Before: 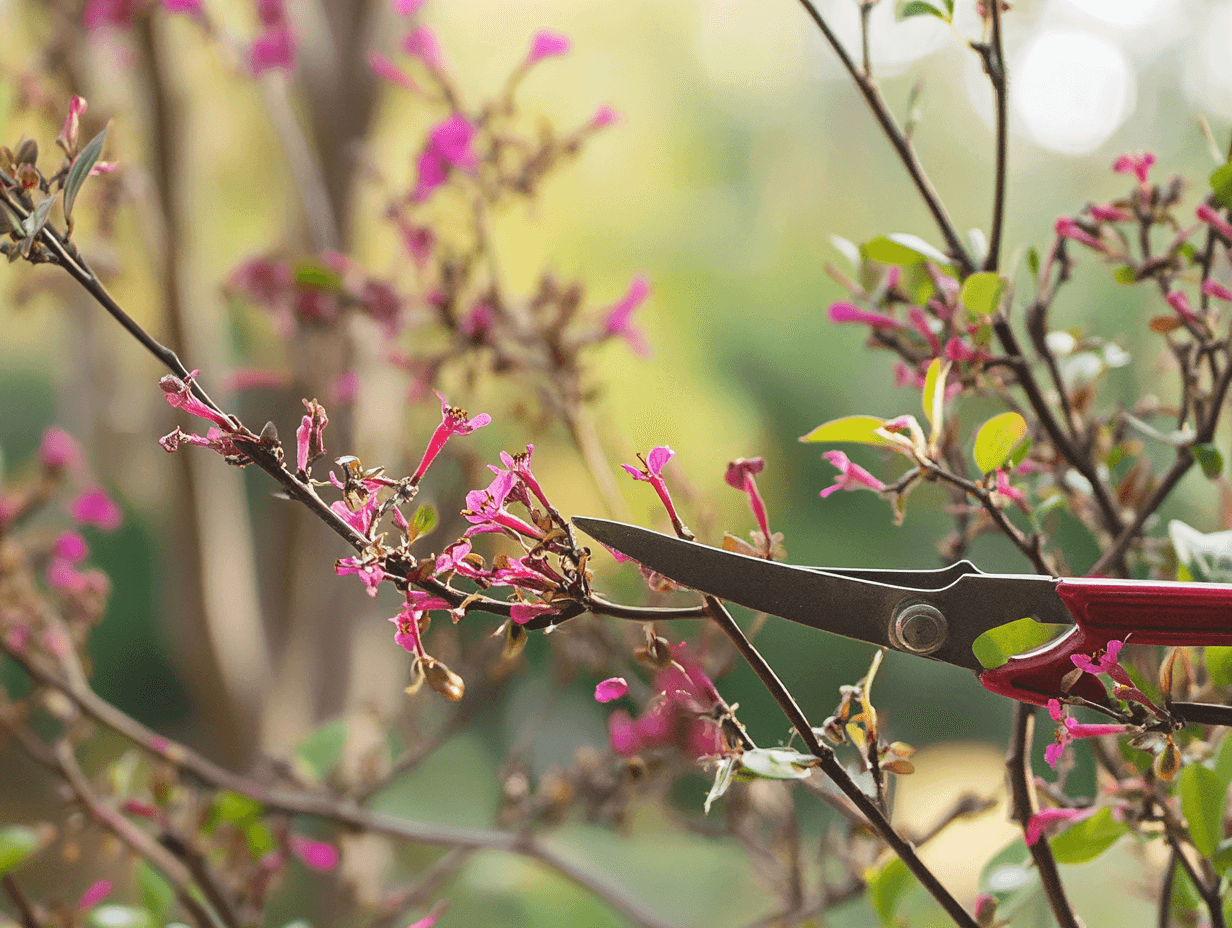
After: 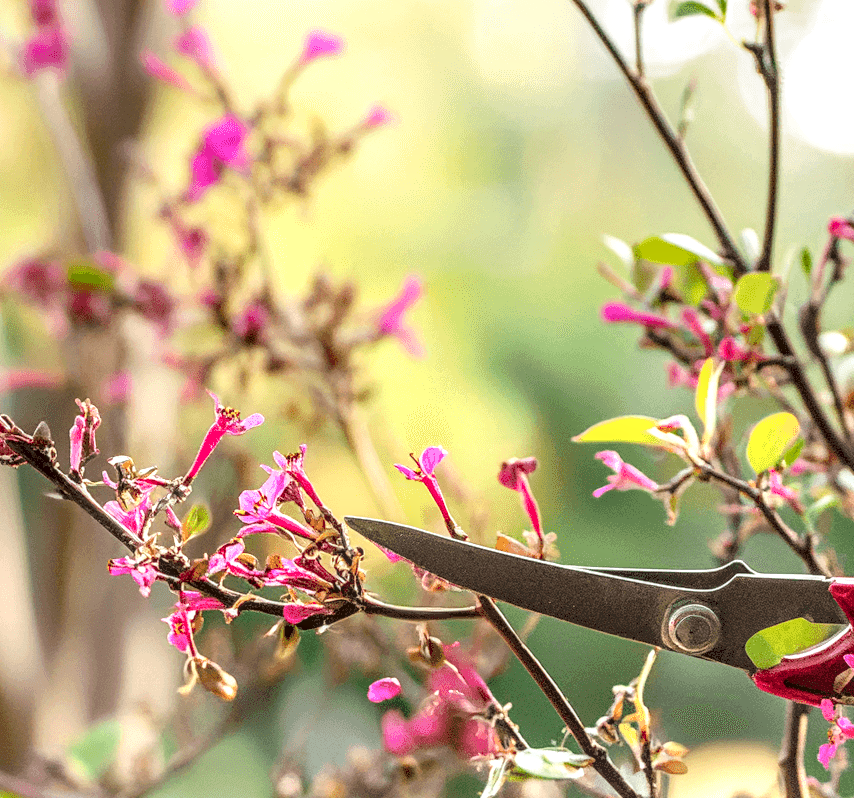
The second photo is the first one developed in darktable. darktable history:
crop: left 18.479%, right 12.2%, bottom 13.971%
local contrast: highlights 0%, shadows 0%, detail 182%
levels: levels [0.072, 0.414, 0.976]
